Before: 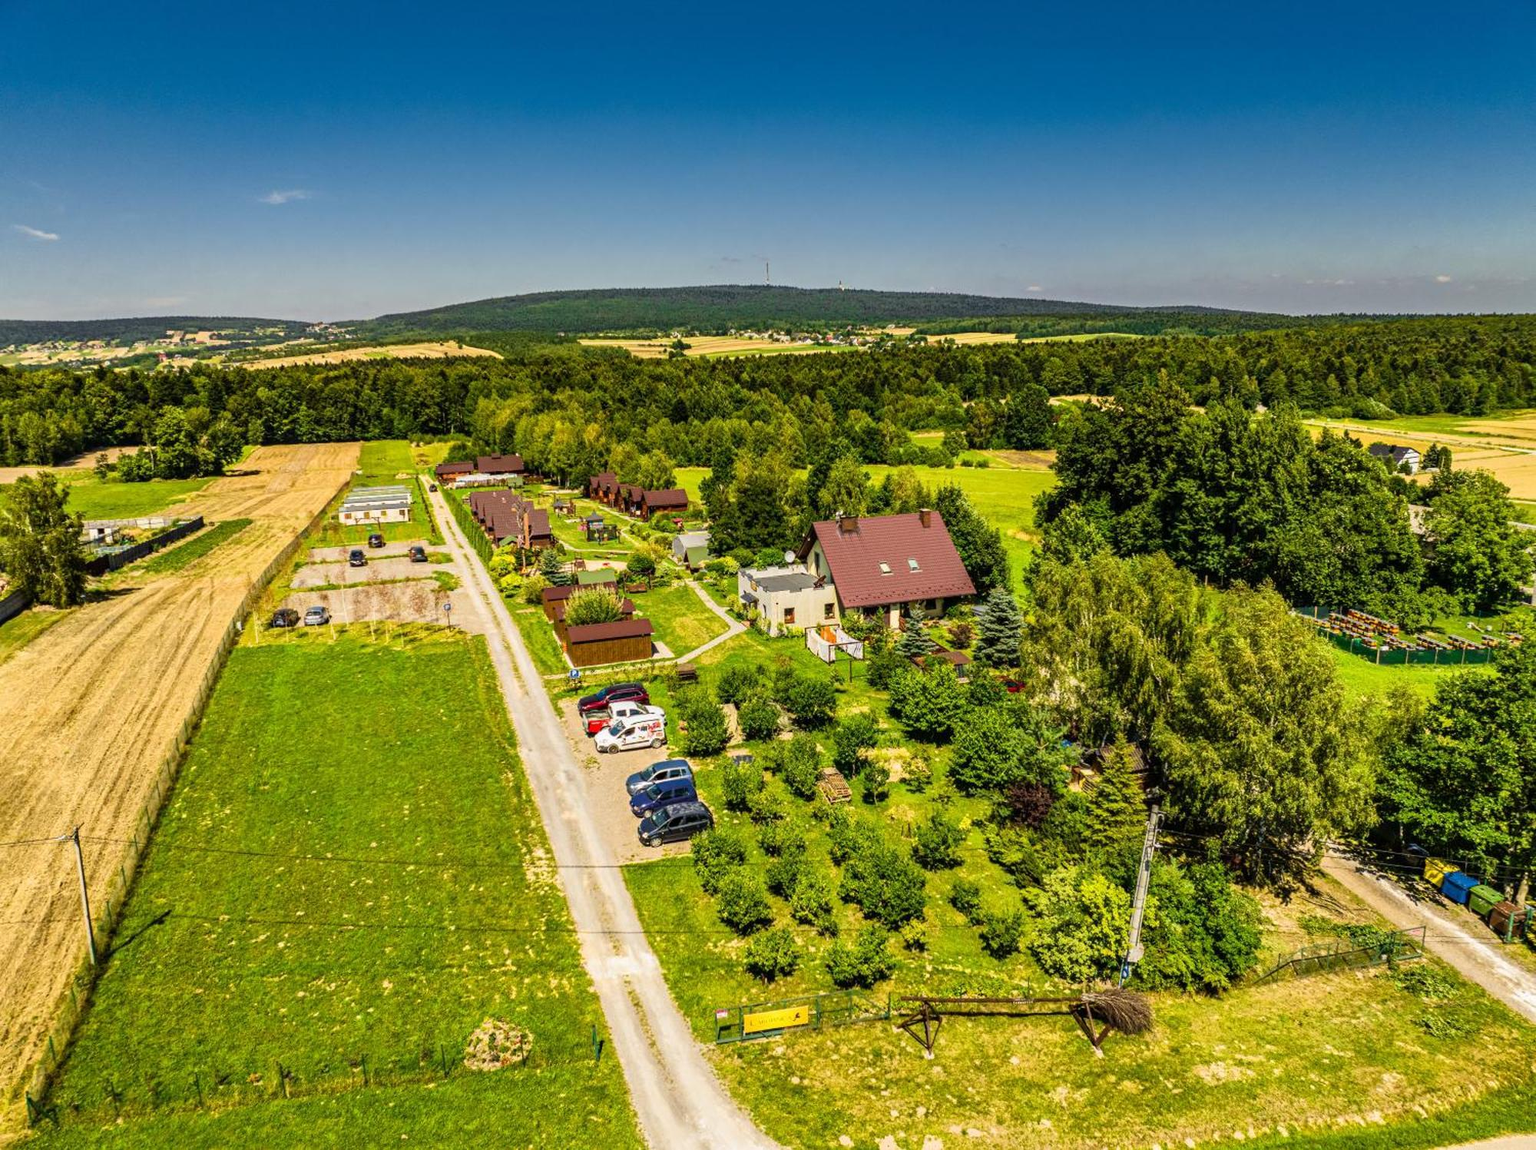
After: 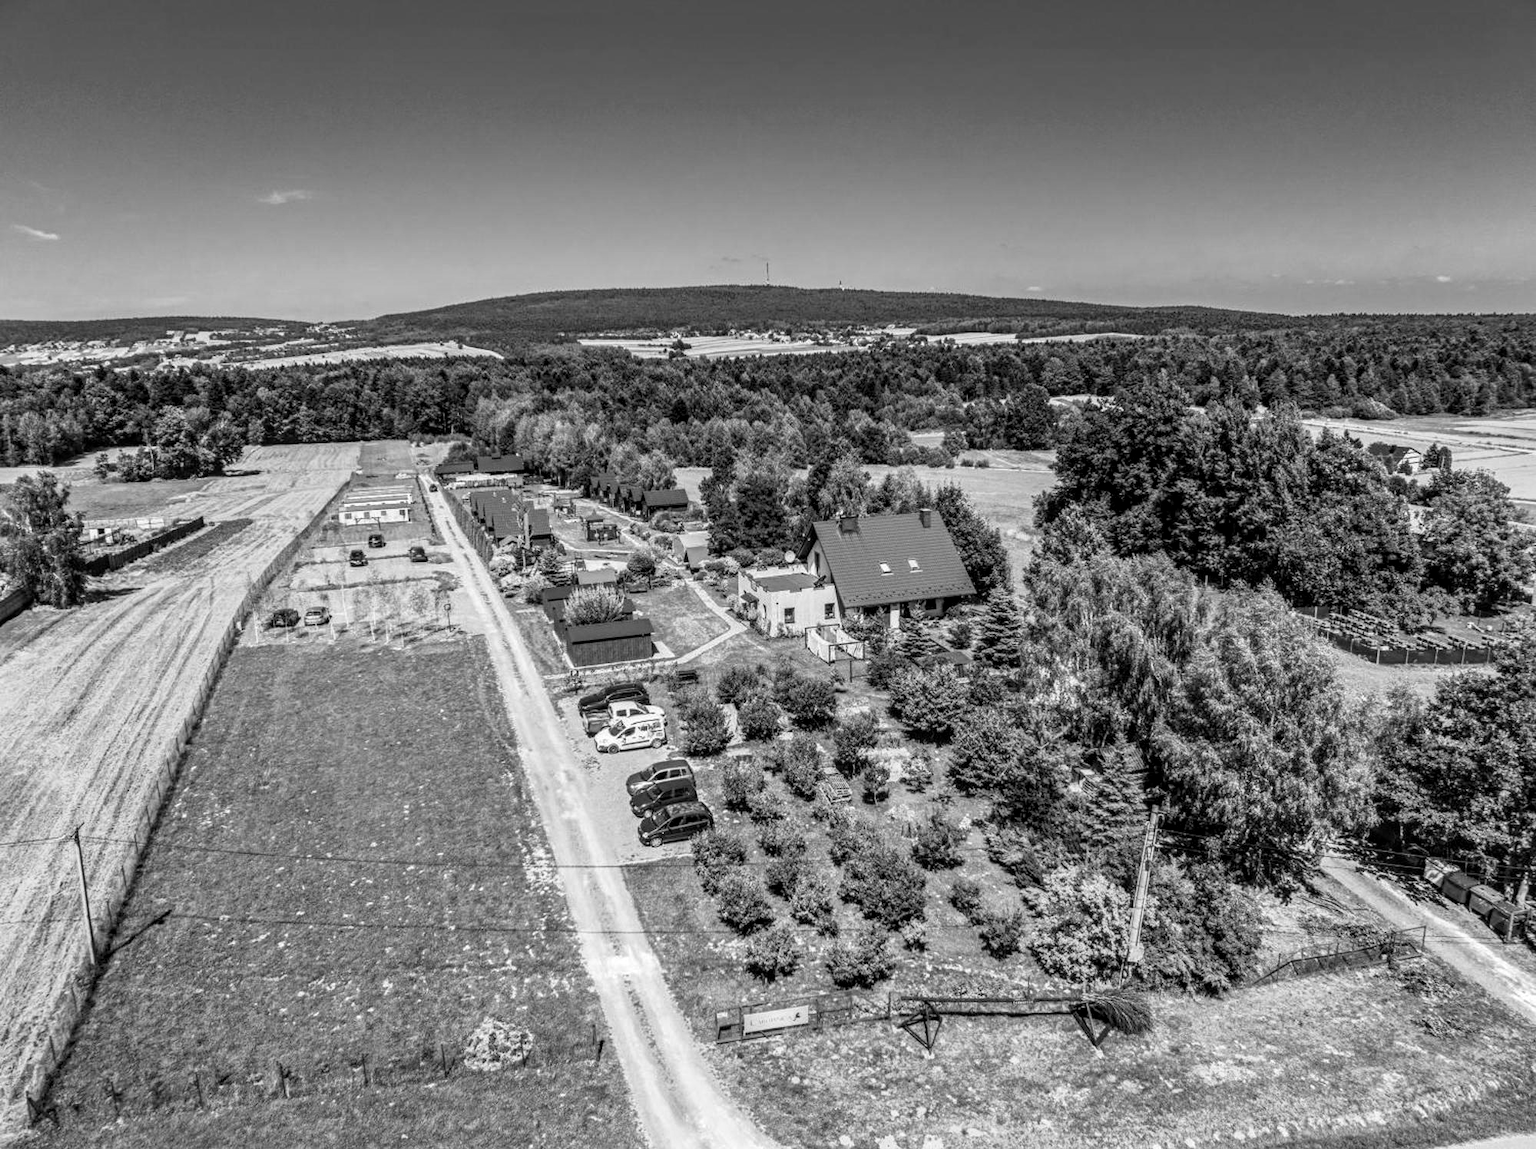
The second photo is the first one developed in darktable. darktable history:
monochrome: on, module defaults
local contrast: on, module defaults
